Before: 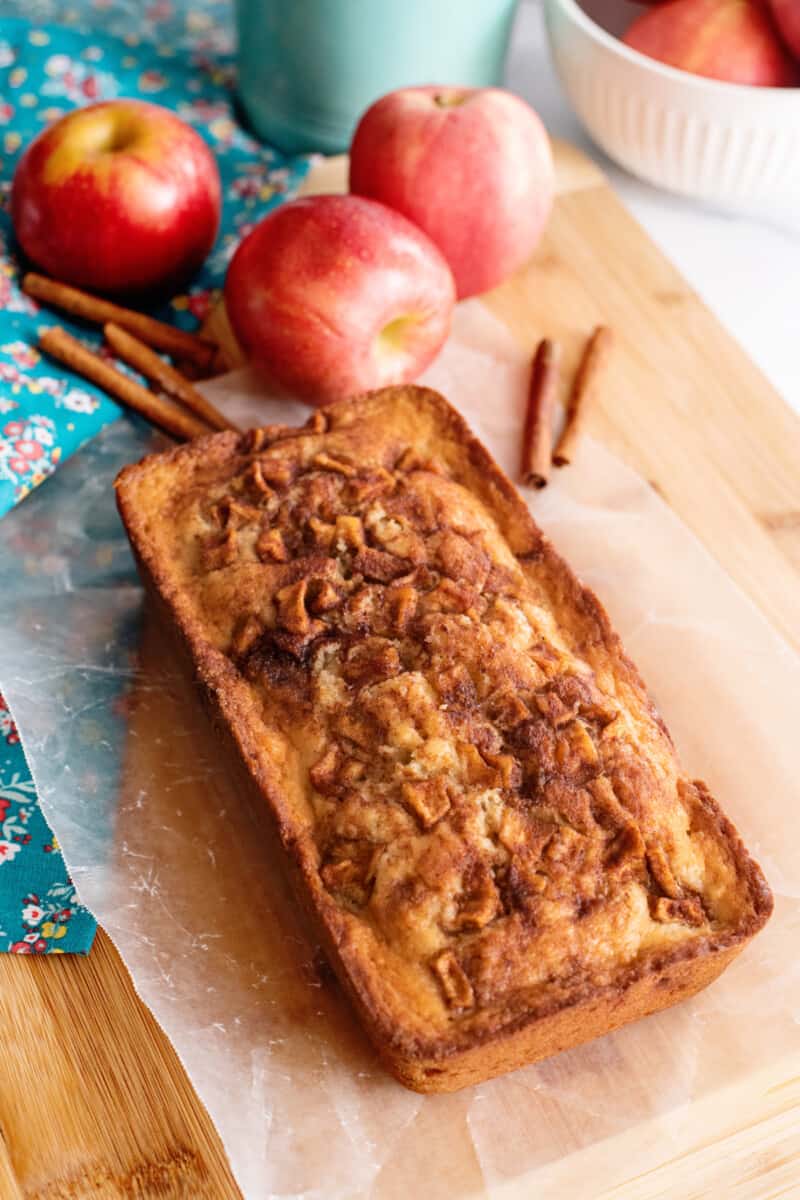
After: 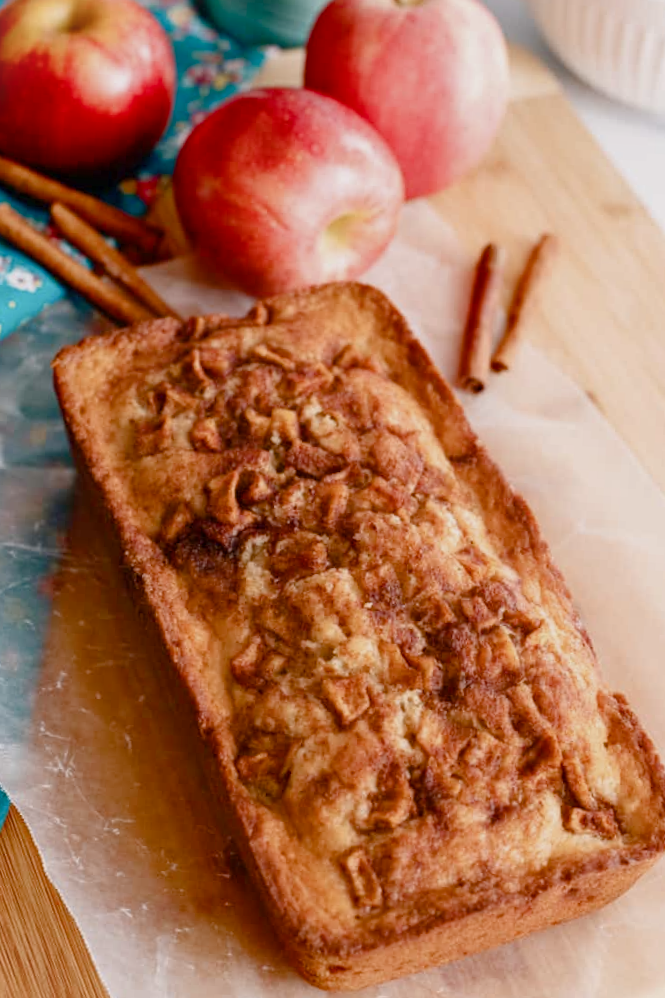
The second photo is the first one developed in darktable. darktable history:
crop and rotate: angle -3.27°, left 5.211%, top 5.211%, right 4.607%, bottom 4.607%
vignetting: fall-off start 100%, brightness 0.05, saturation 0
base curve: curves: ch0 [(0, 0) (0.303, 0.277) (1, 1)]
color balance rgb: shadows lift › chroma 1%, shadows lift › hue 113°, highlights gain › chroma 0.2%, highlights gain › hue 333°, perceptual saturation grading › global saturation 20%, perceptual saturation grading › highlights -50%, perceptual saturation grading › shadows 25%, contrast -10%
